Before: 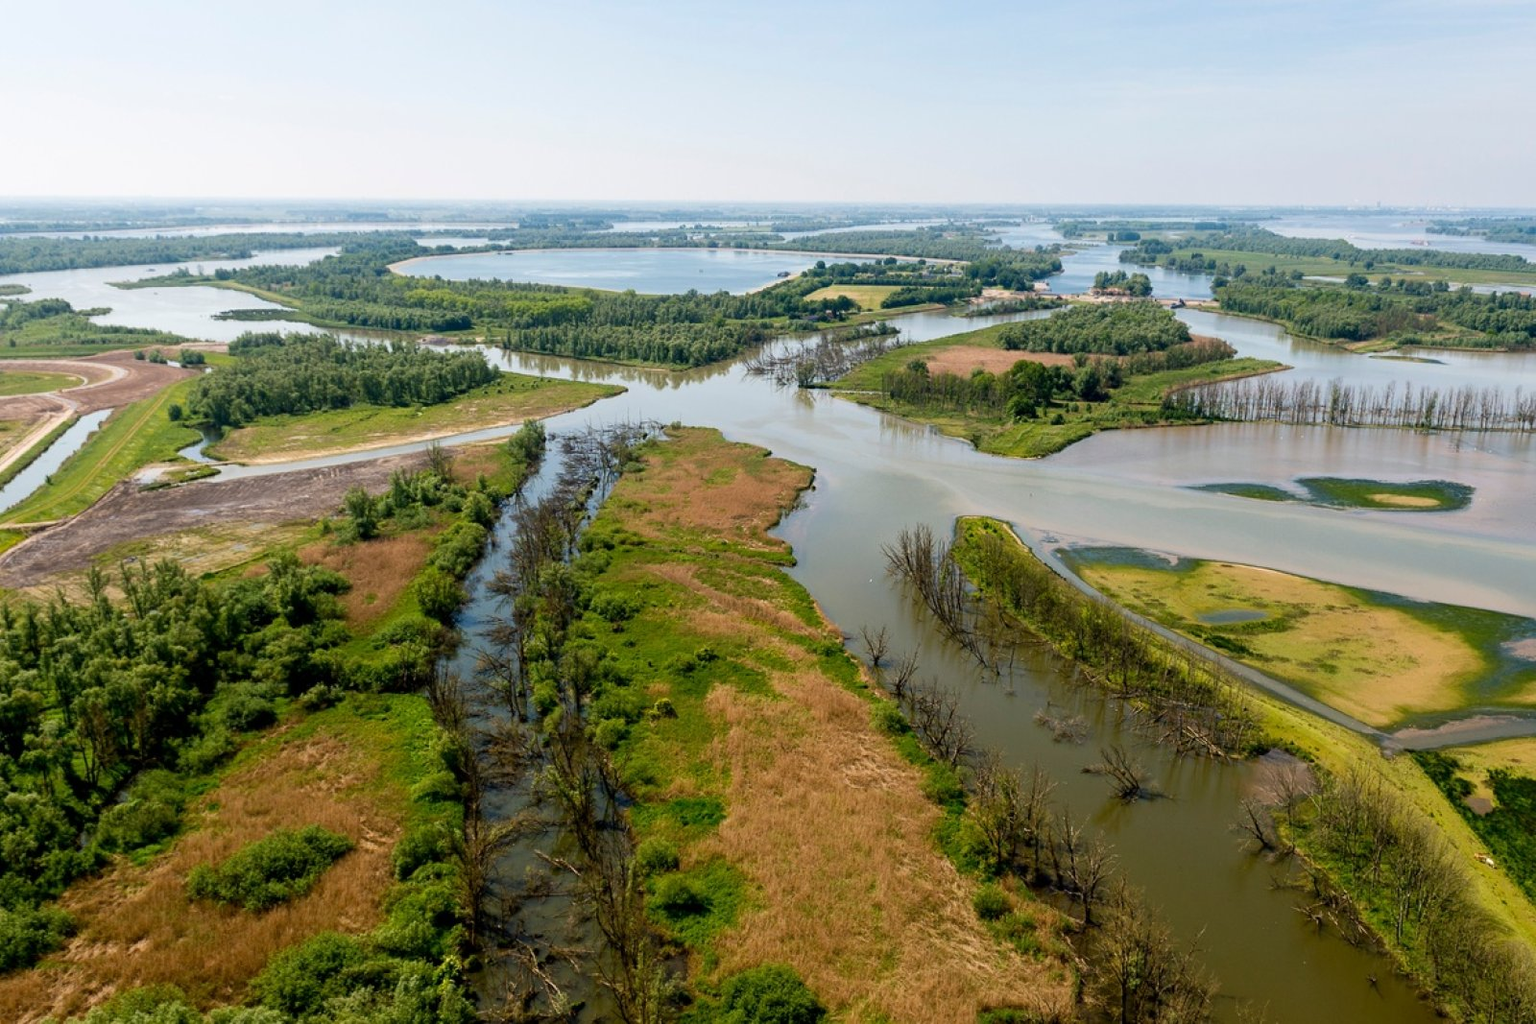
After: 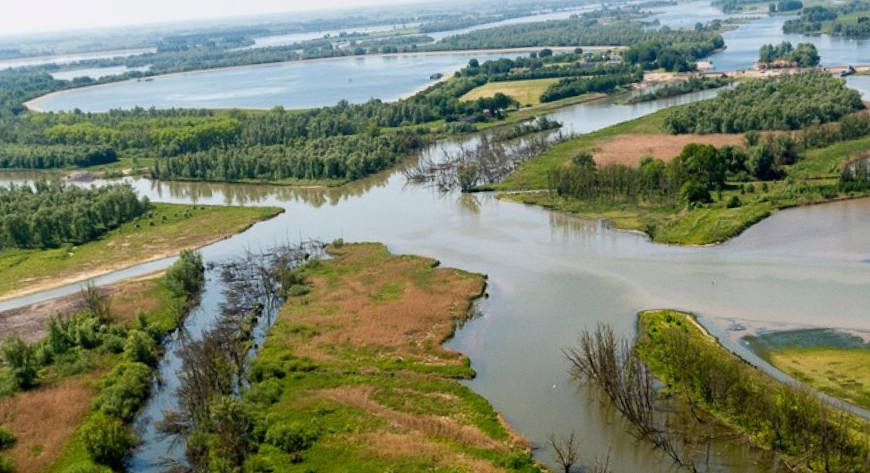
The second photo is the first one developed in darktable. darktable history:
grain: coarseness 0.09 ISO, strength 10%
crop: left 20.932%, top 15.471%, right 21.848%, bottom 34.081%
rotate and perspective: rotation -5°, crop left 0.05, crop right 0.952, crop top 0.11, crop bottom 0.89
